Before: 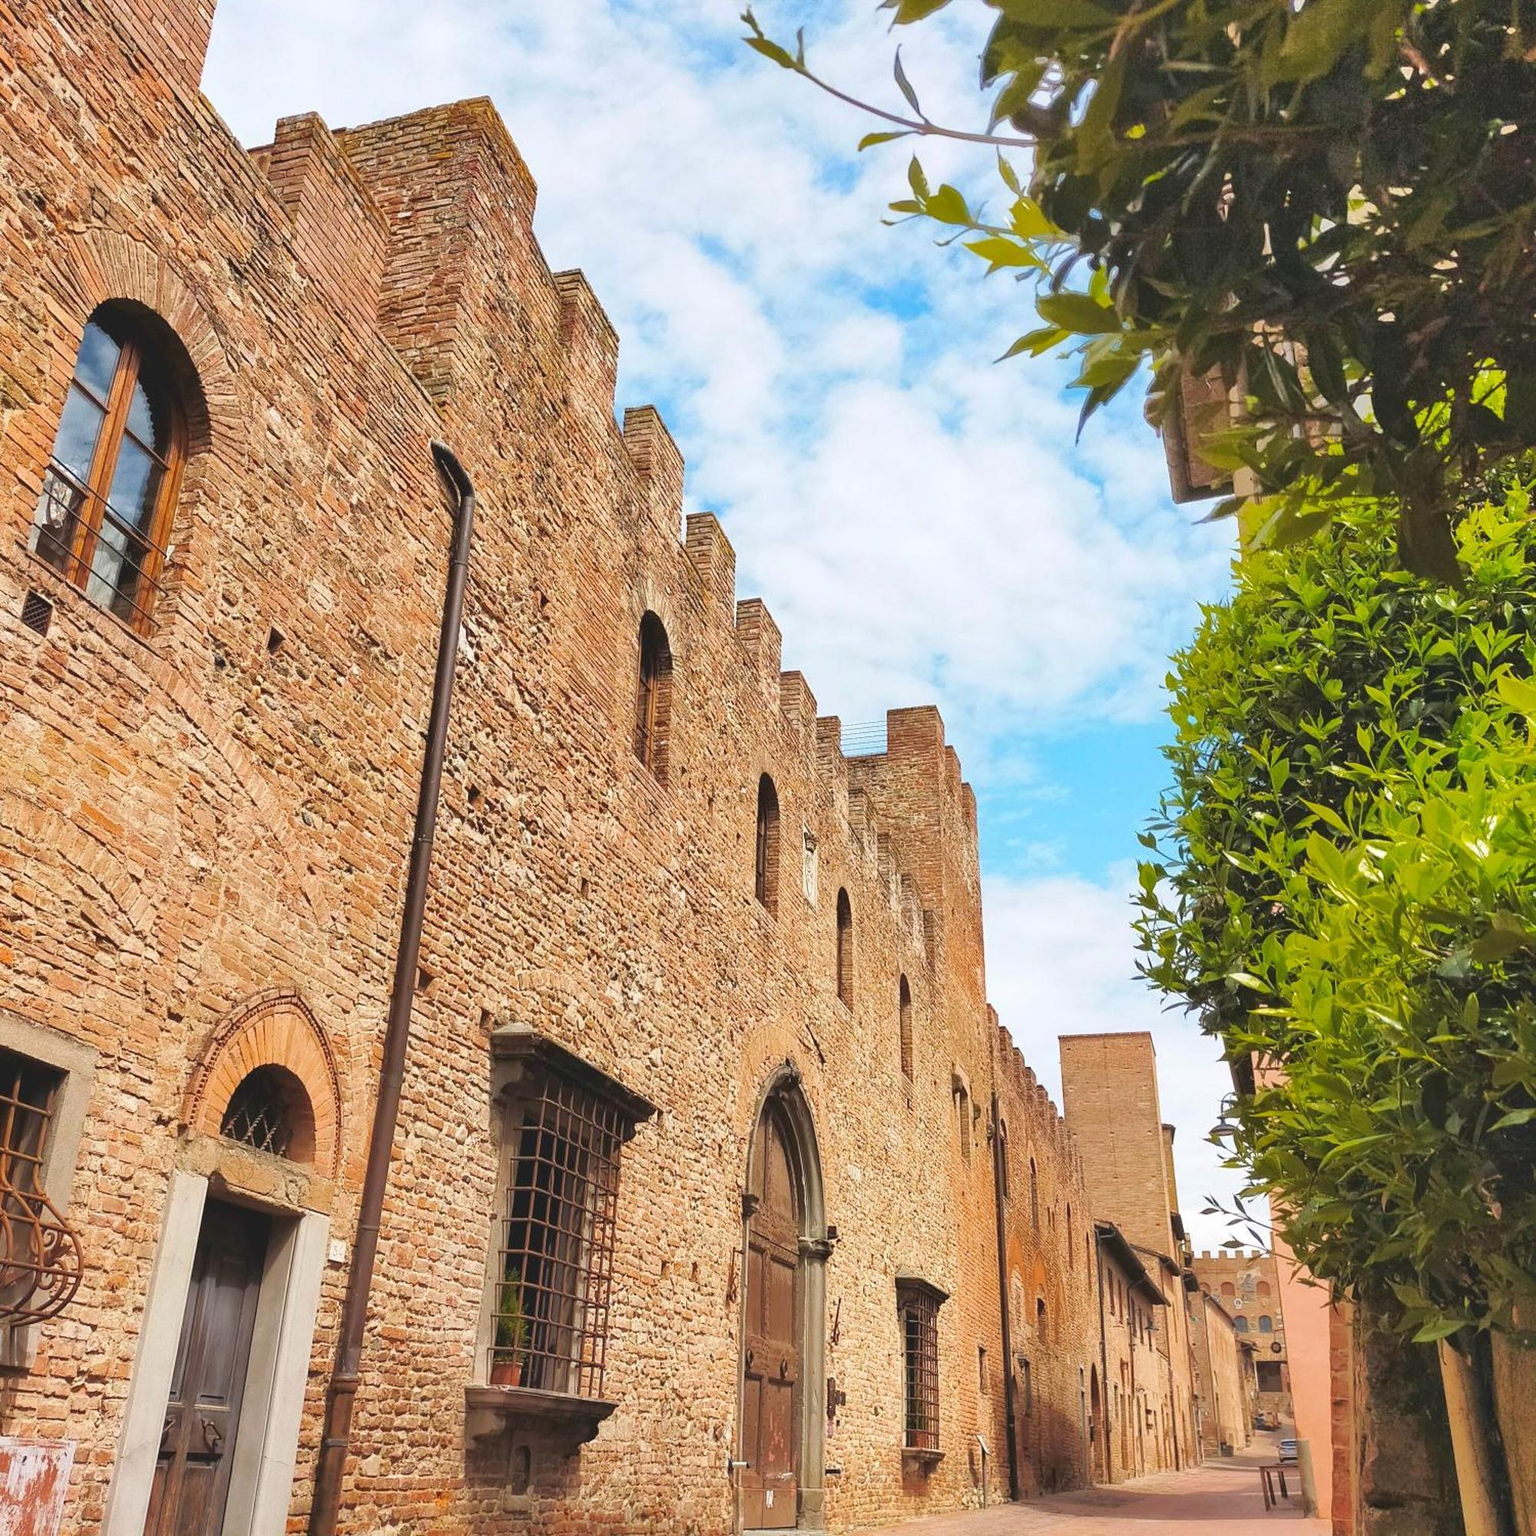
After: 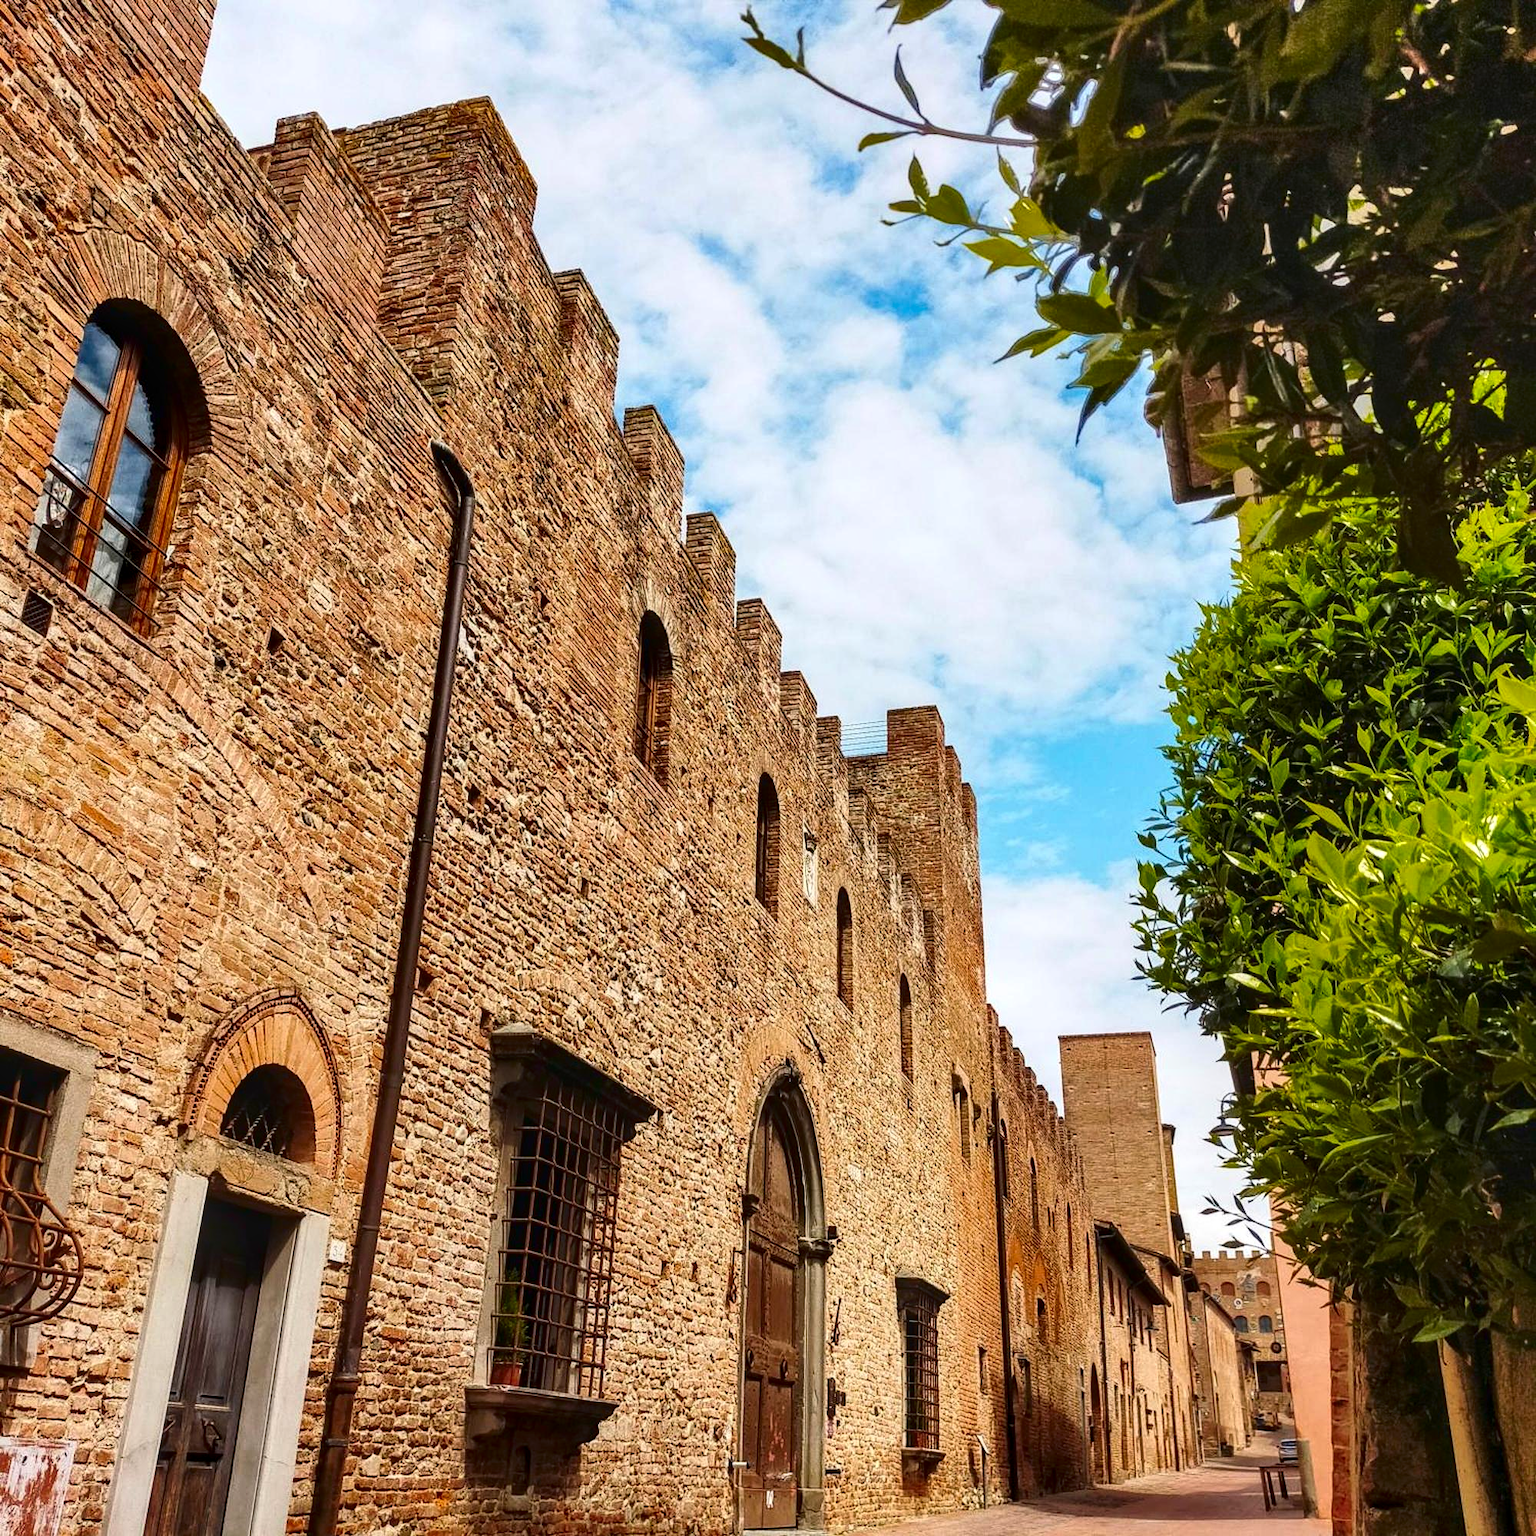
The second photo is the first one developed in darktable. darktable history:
contrast brightness saturation: contrast 0.195, brightness -0.238, saturation 0.105
local contrast: detail 130%
color calibration: illuminant same as pipeline (D50), adaptation none (bypass), x 0.331, y 0.334, temperature 5006.1 K
